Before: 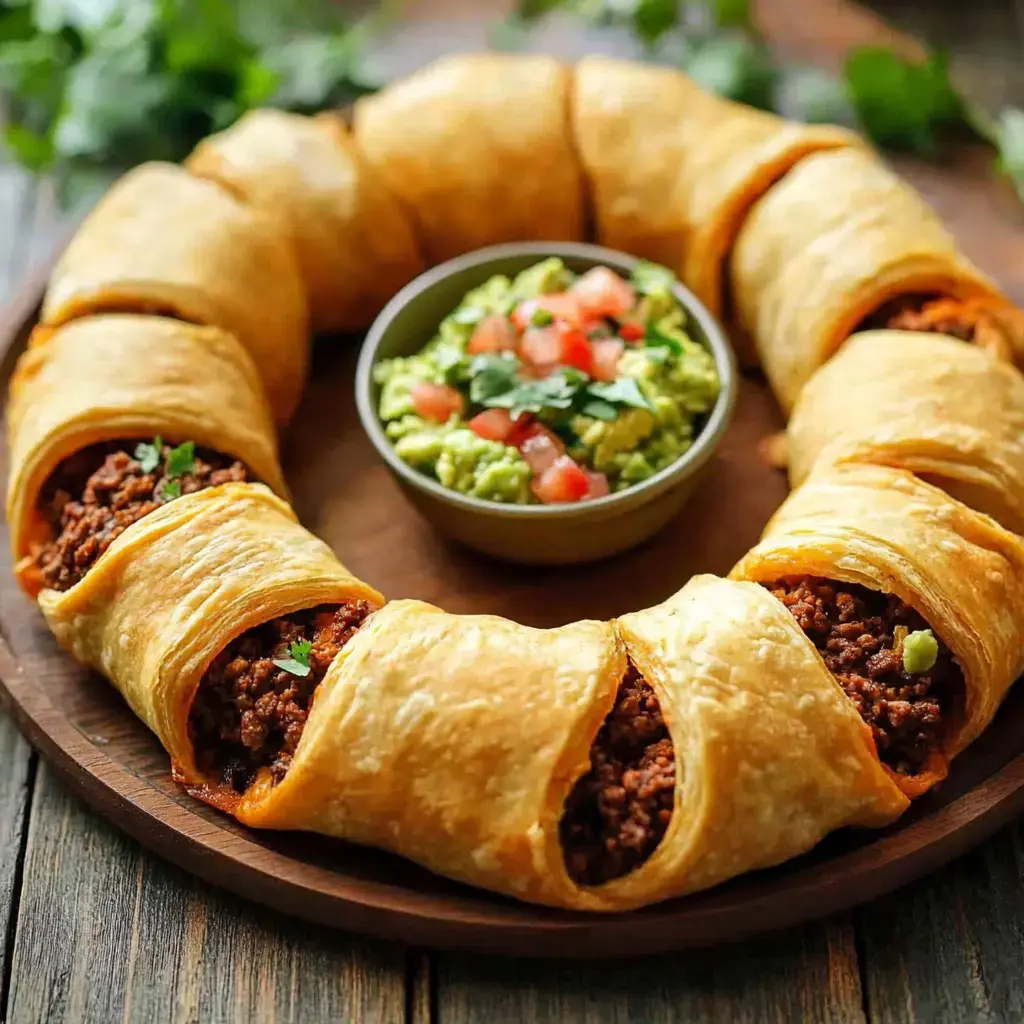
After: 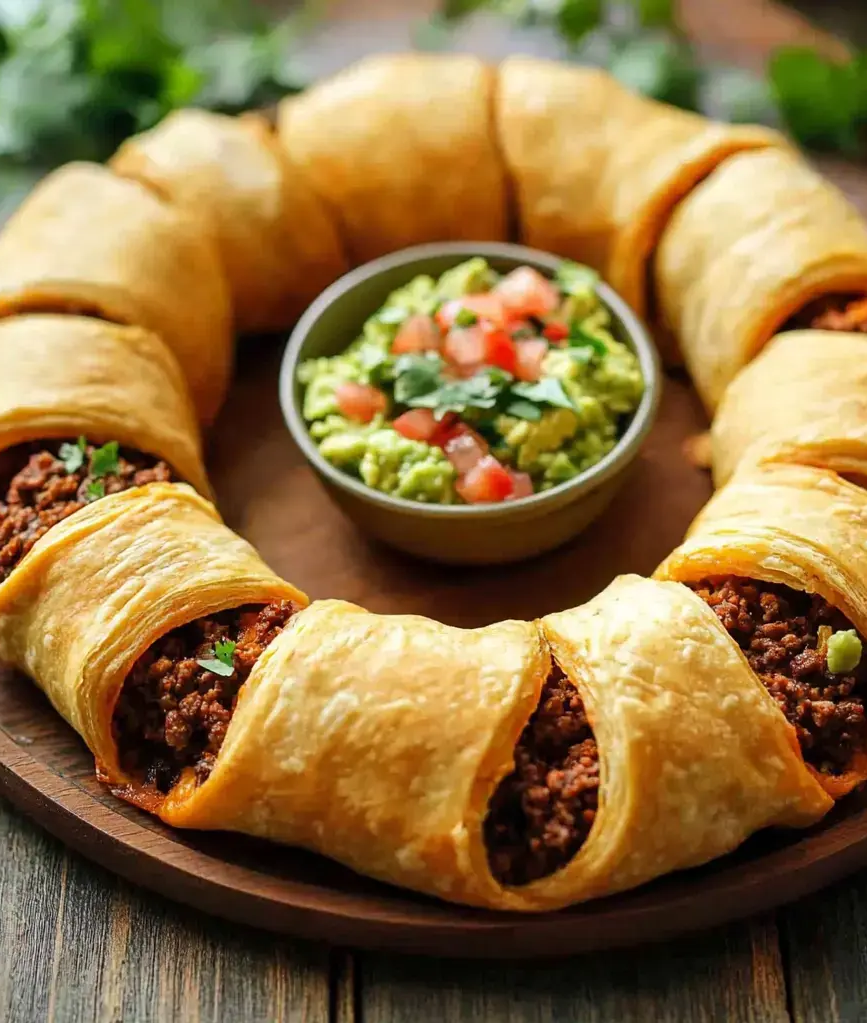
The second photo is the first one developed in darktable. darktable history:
crop: left 7.478%, right 7.835%
